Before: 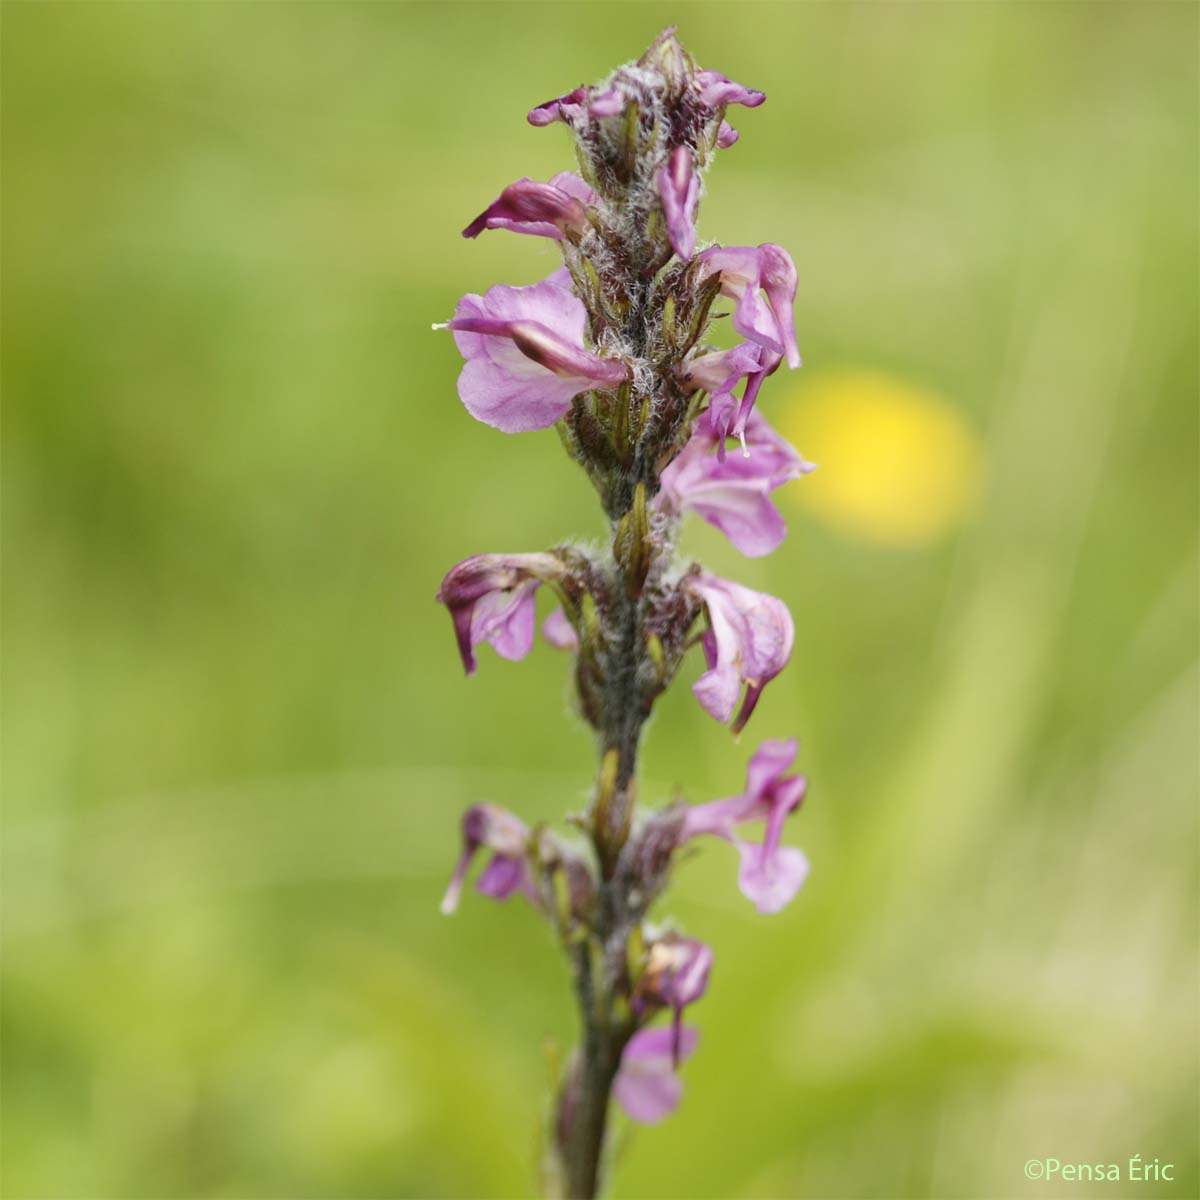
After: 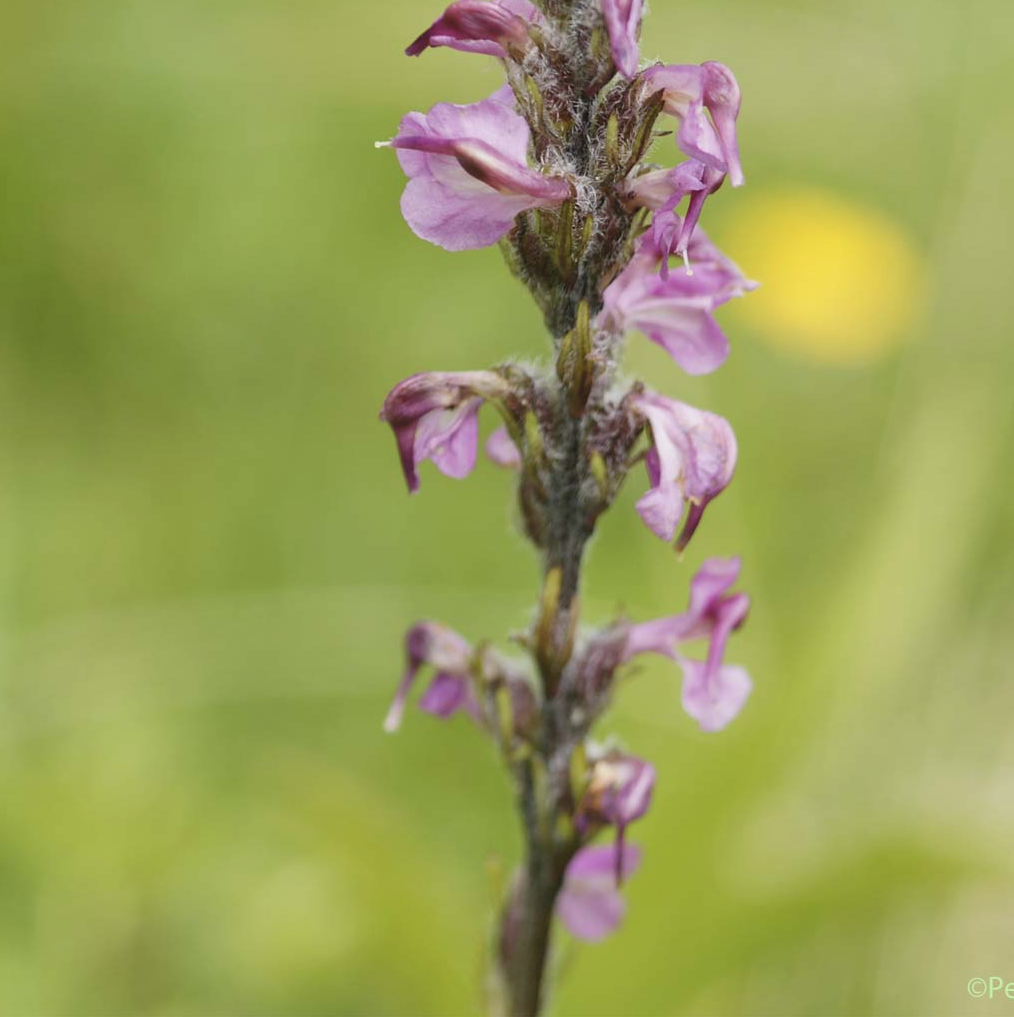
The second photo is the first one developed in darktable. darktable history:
crop and rotate: left 4.81%, top 15.188%, right 10.667%
contrast brightness saturation: contrast -0.092, saturation -0.104
